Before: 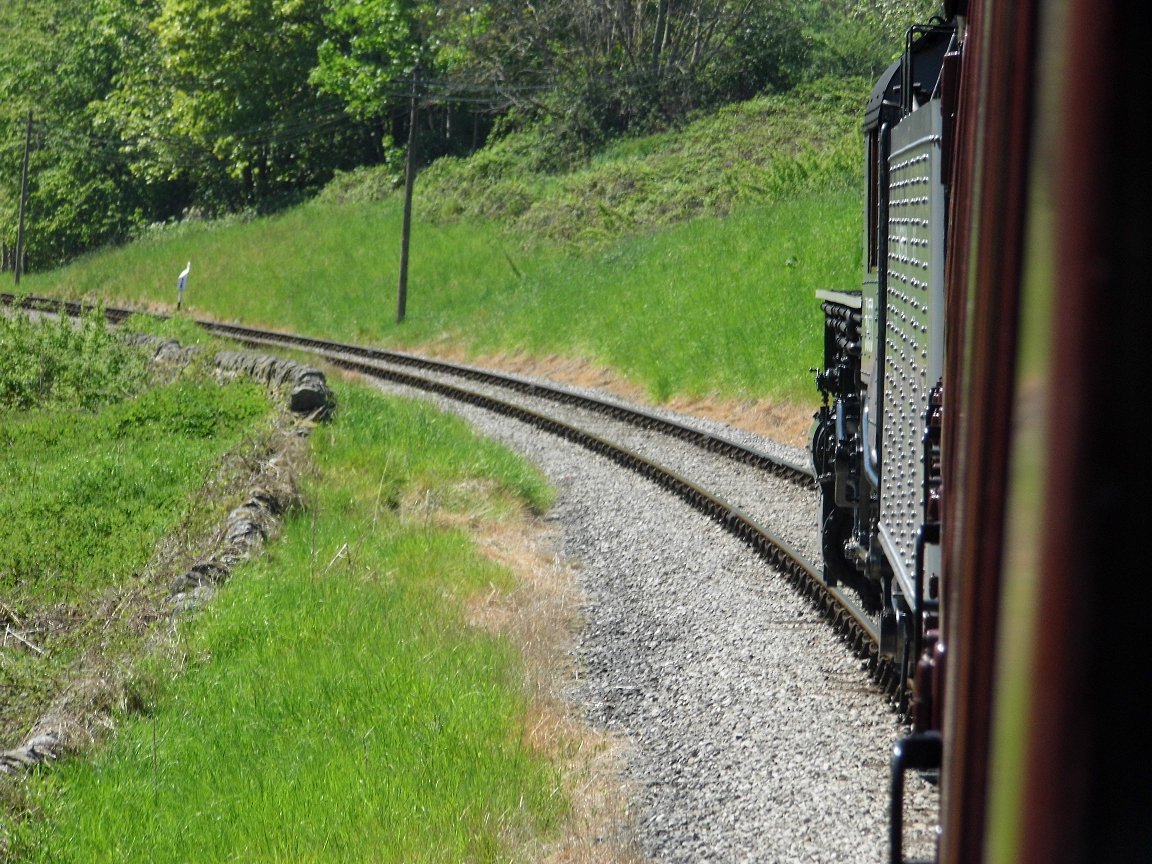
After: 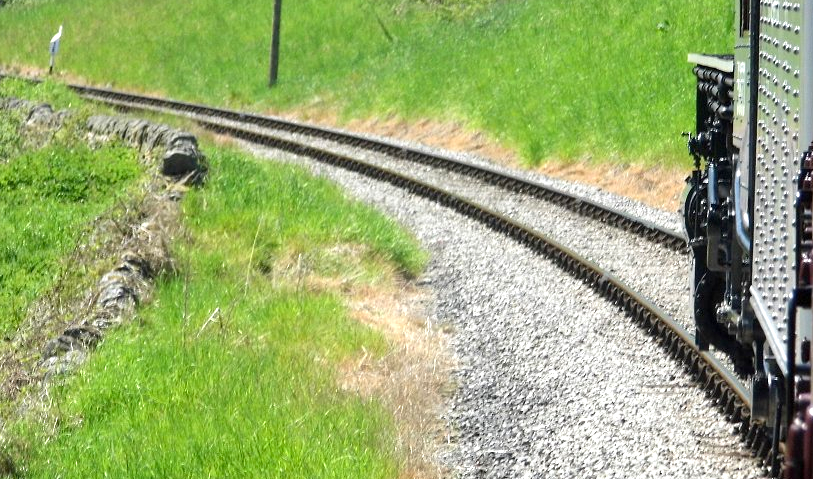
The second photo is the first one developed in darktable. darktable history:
exposure: black level correction 0.001, exposure 0.675 EV, compensate highlight preservation false
crop: left 11.166%, top 27.316%, right 18.246%, bottom 17.176%
shadows and highlights: shadows 36.18, highlights -27.54, soften with gaussian
